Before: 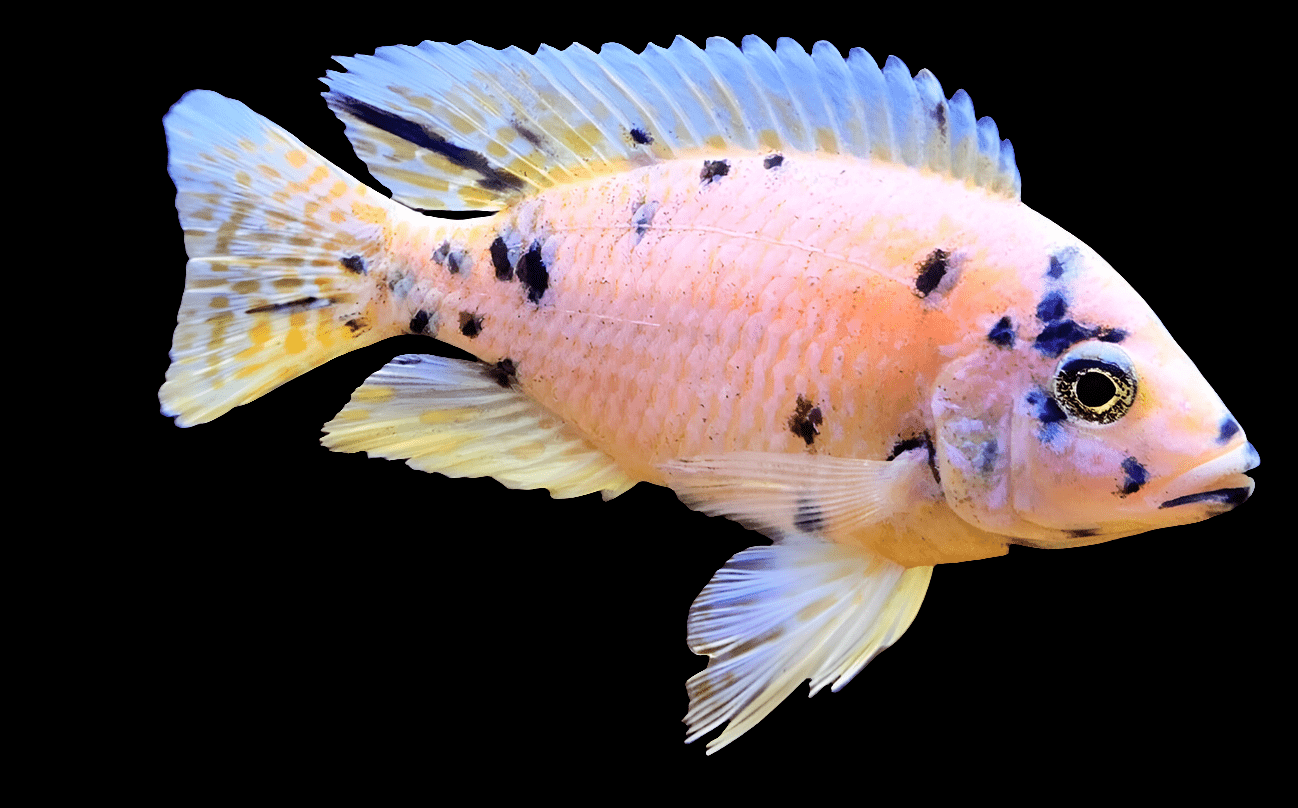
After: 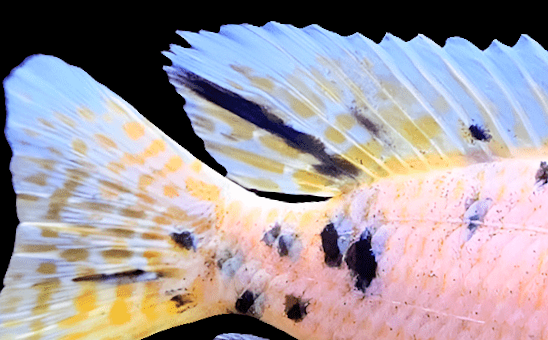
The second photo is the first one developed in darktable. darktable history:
crop: left 15.452%, top 5.459%, right 43.956%, bottom 56.62%
tone equalizer: on, module defaults
rotate and perspective: rotation 4.1°, automatic cropping off
base curve: curves: ch0 [(0, 0) (0.472, 0.508) (1, 1)]
